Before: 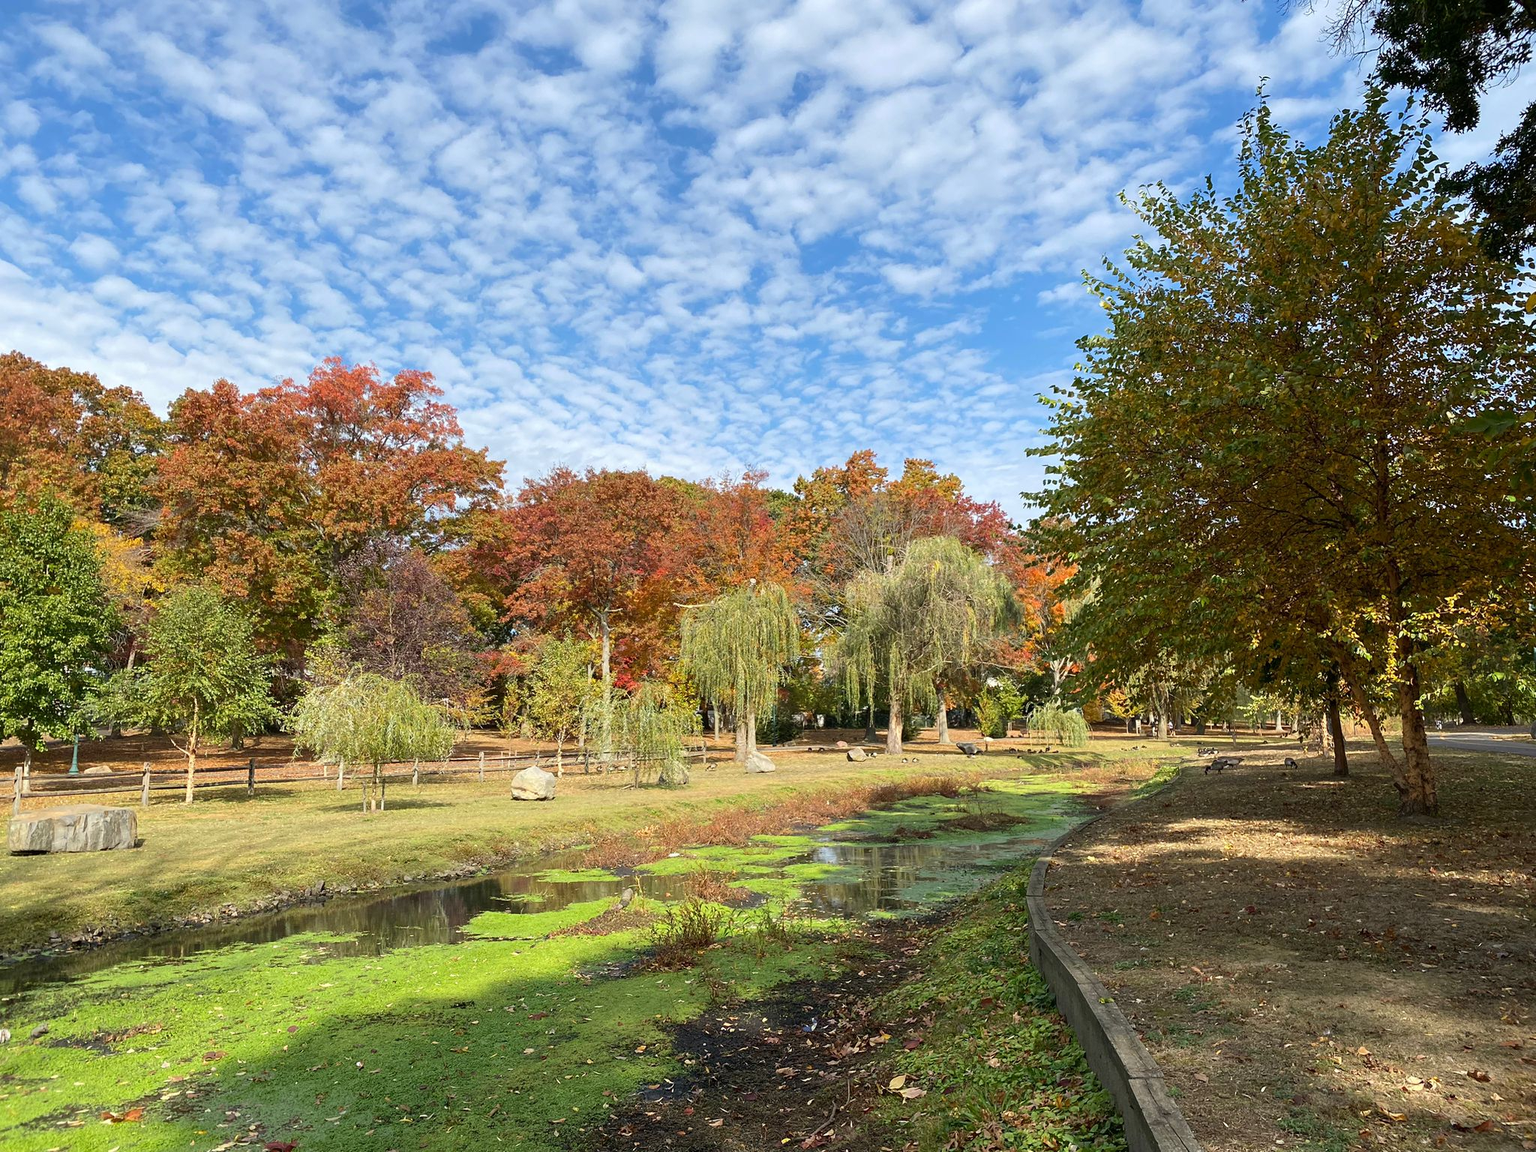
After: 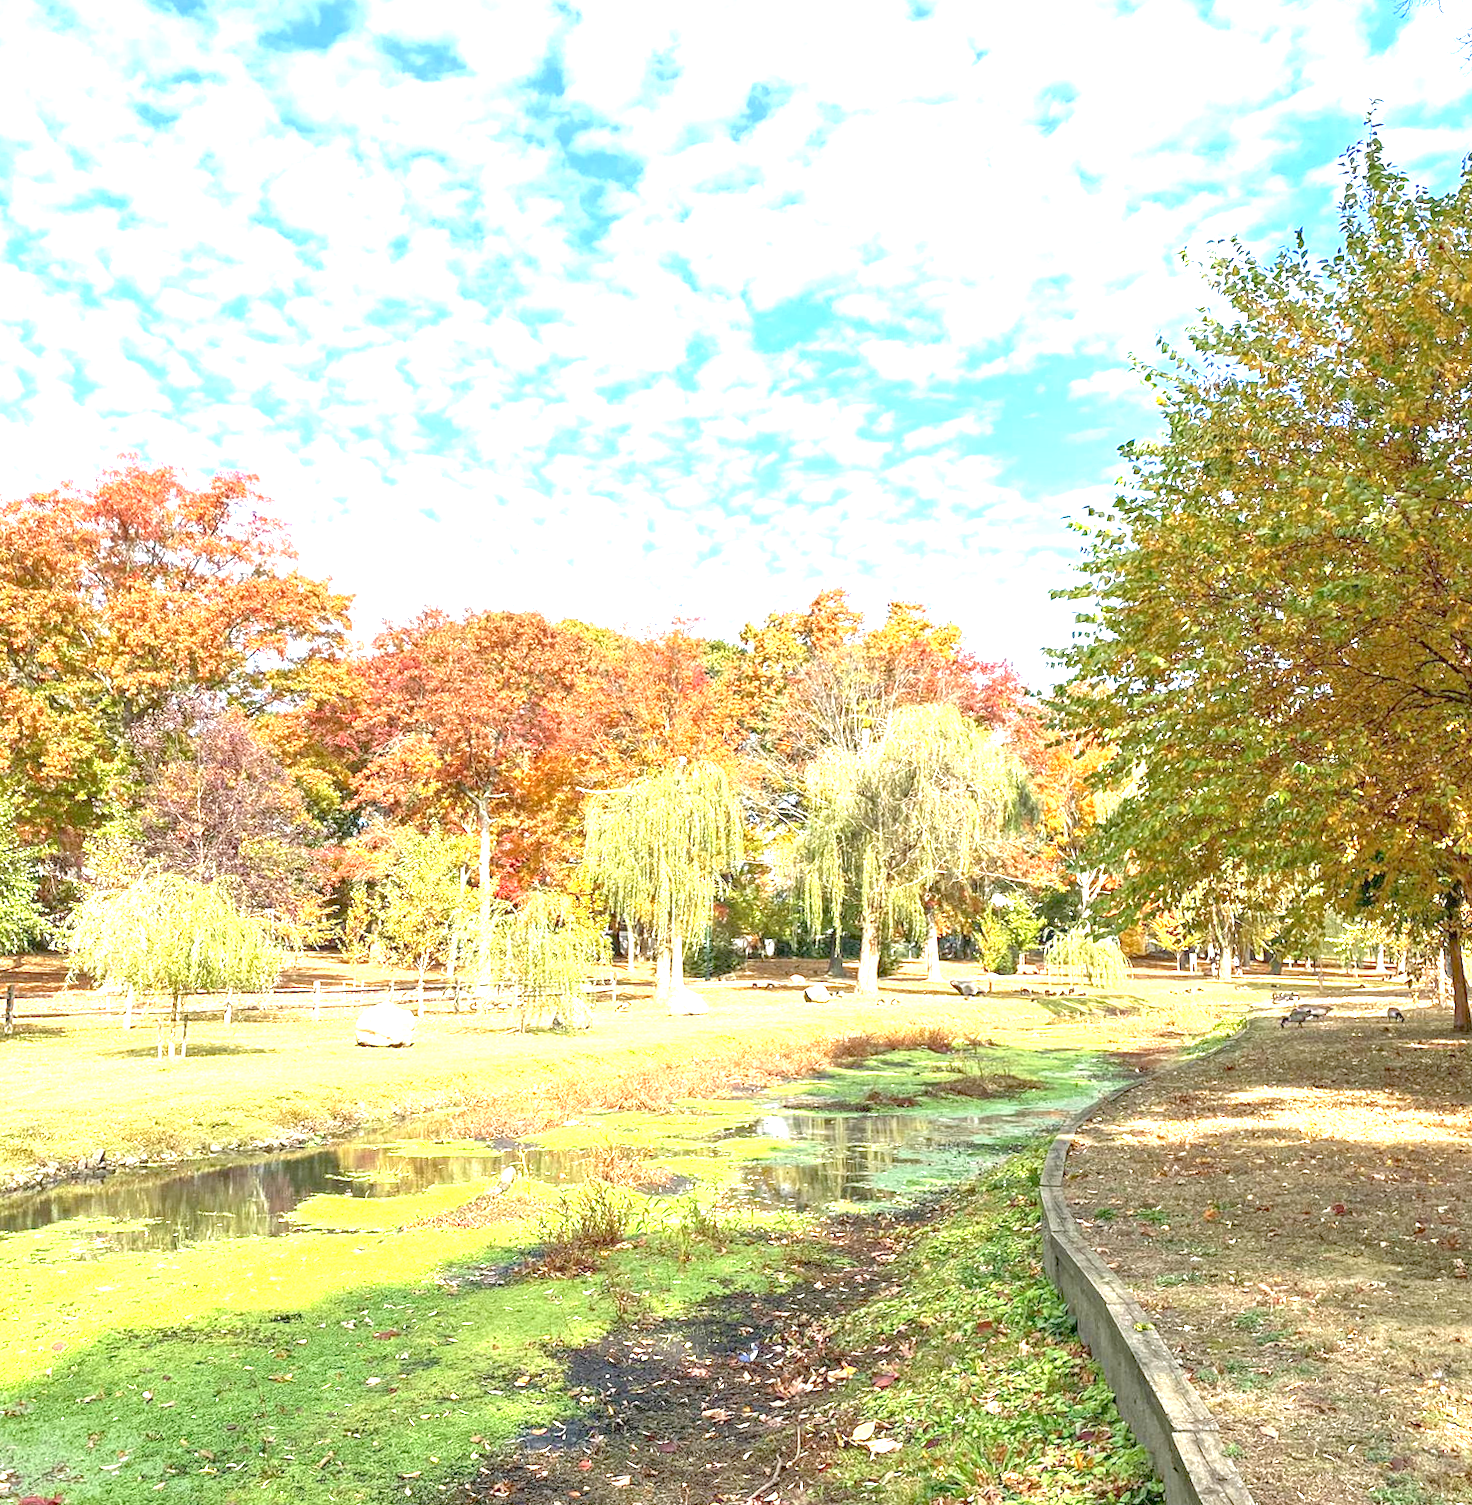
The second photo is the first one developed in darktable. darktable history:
contrast brightness saturation: saturation -0.05
local contrast: detail 117%
crop and rotate: angle -3.27°, left 14.277%, top 0.028%, right 10.766%, bottom 0.028%
rotate and perspective: rotation -2.29°, automatic cropping off
exposure: black level correction 0.001, exposure 1.822 EV, compensate exposure bias true, compensate highlight preservation false
haze removal: compatibility mode true, adaptive false
tone equalizer: -8 EV 1 EV, -7 EV 1 EV, -6 EV 1 EV, -5 EV 1 EV, -4 EV 1 EV, -3 EV 0.75 EV, -2 EV 0.5 EV, -1 EV 0.25 EV
